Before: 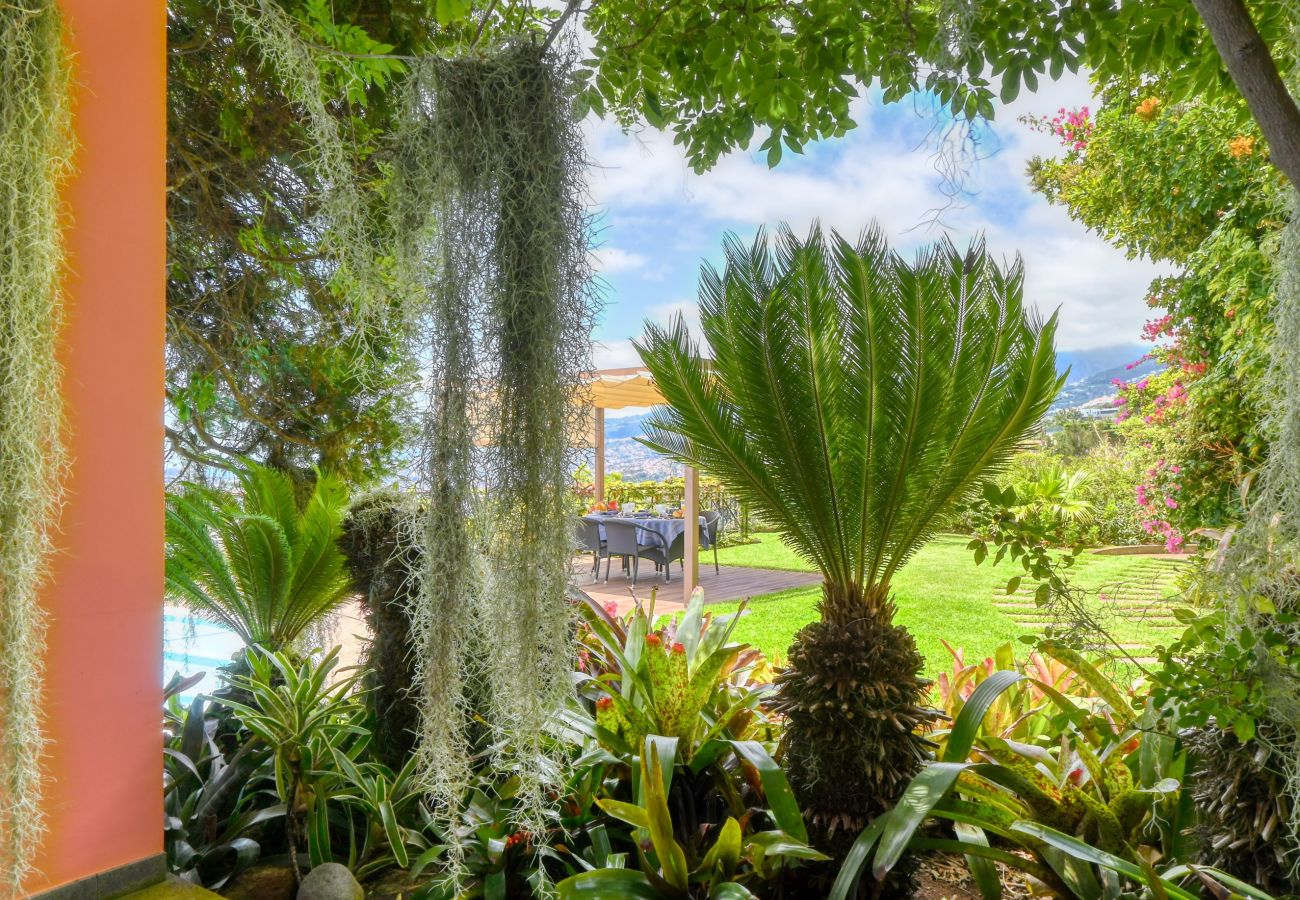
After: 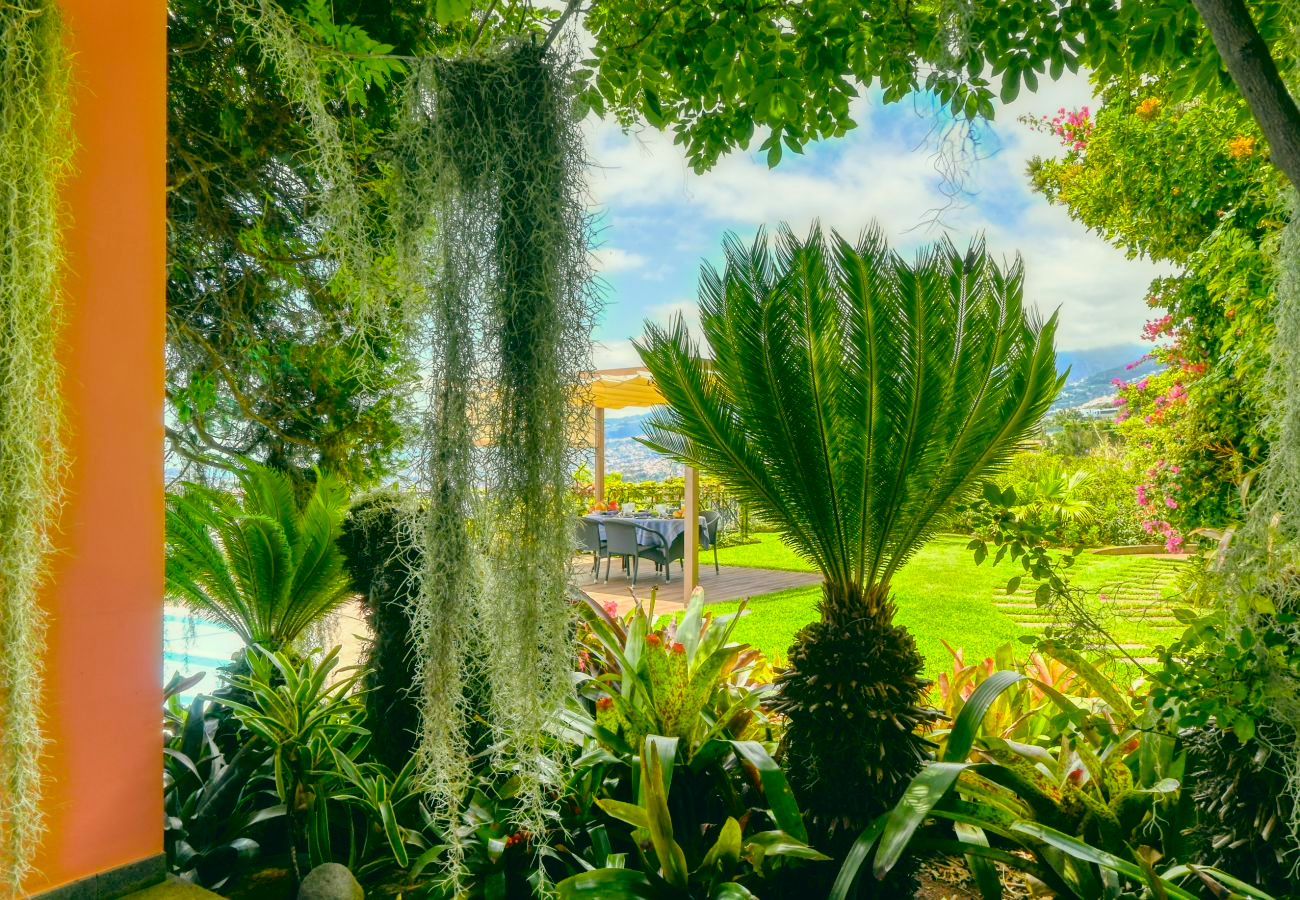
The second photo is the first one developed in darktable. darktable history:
exposure: exposure 0.15 EV, compensate highlight preservation false
color balance rgb: perceptual saturation grading › global saturation 20%, global vibrance 20%
fill light: exposure -2 EV, width 8.6
color balance: lift [1.005, 0.99, 1.007, 1.01], gamma [1, 1.034, 1.032, 0.966], gain [0.873, 1.055, 1.067, 0.933]
